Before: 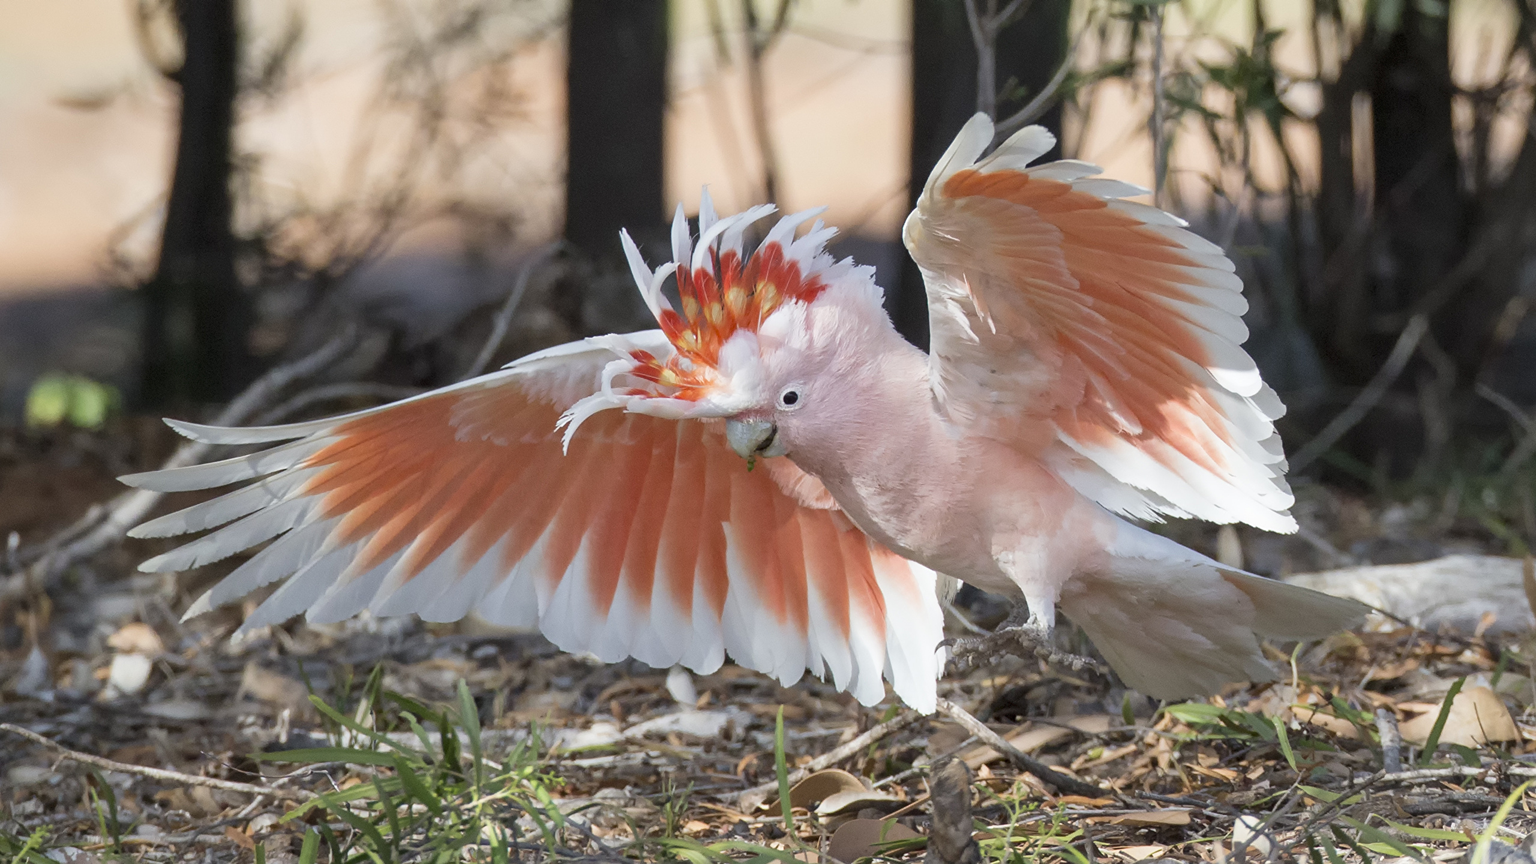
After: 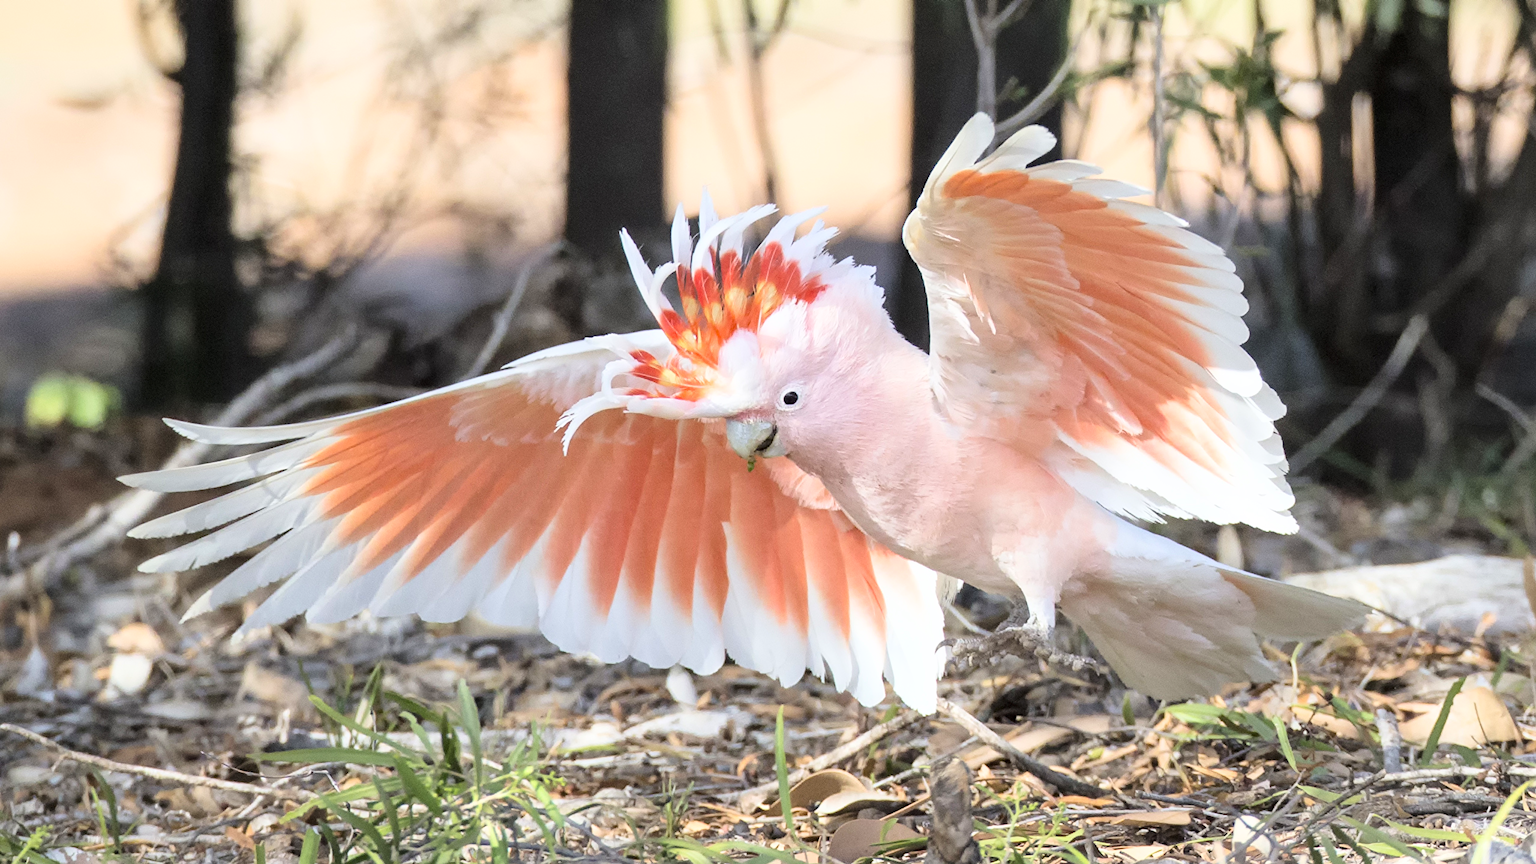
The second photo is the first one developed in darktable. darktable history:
base curve: curves: ch0 [(0, 0) (0.008, 0.007) (0.022, 0.029) (0.048, 0.089) (0.092, 0.197) (0.191, 0.399) (0.275, 0.534) (0.357, 0.65) (0.477, 0.78) (0.542, 0.833) (0.799, 0.973) (1, 1)]
